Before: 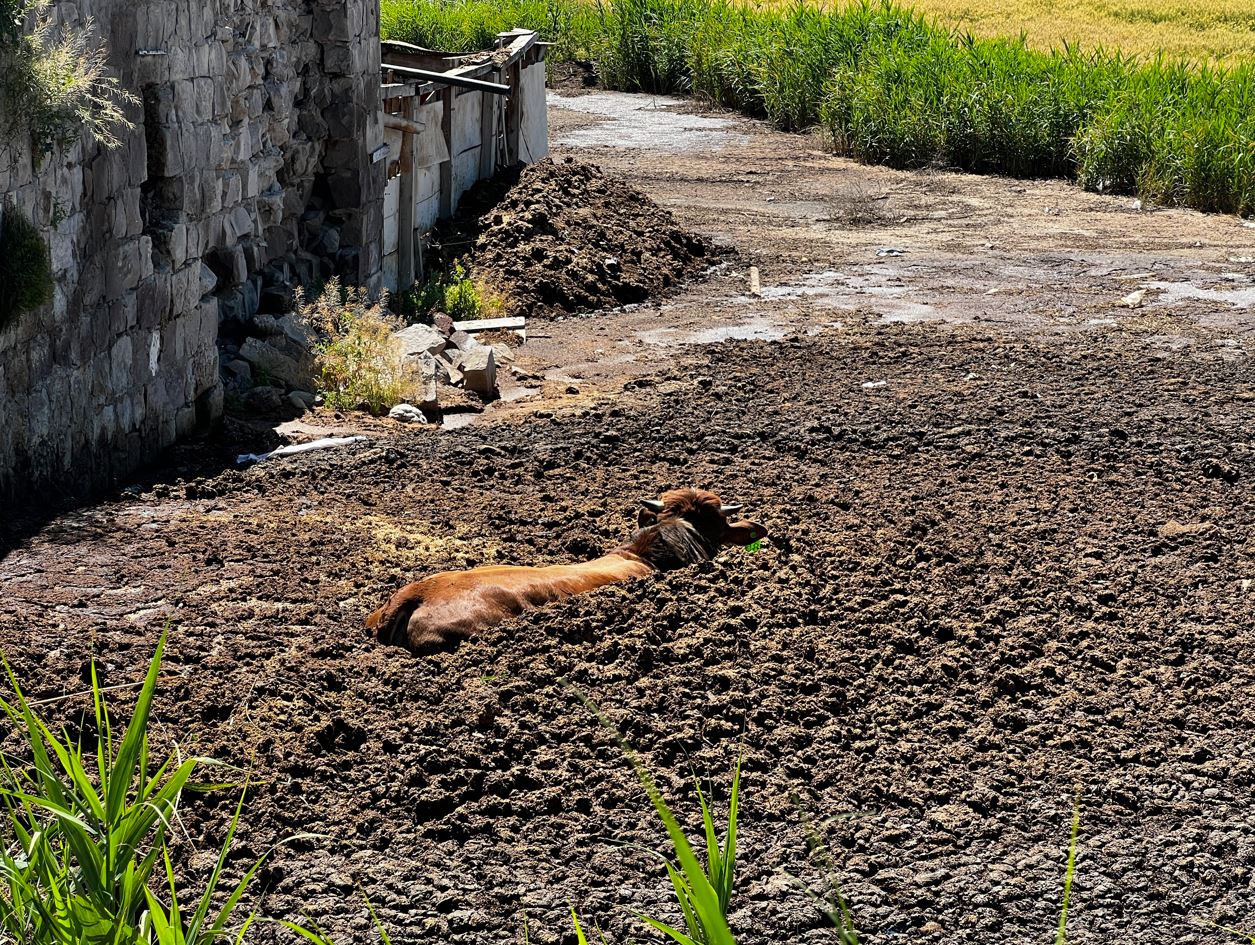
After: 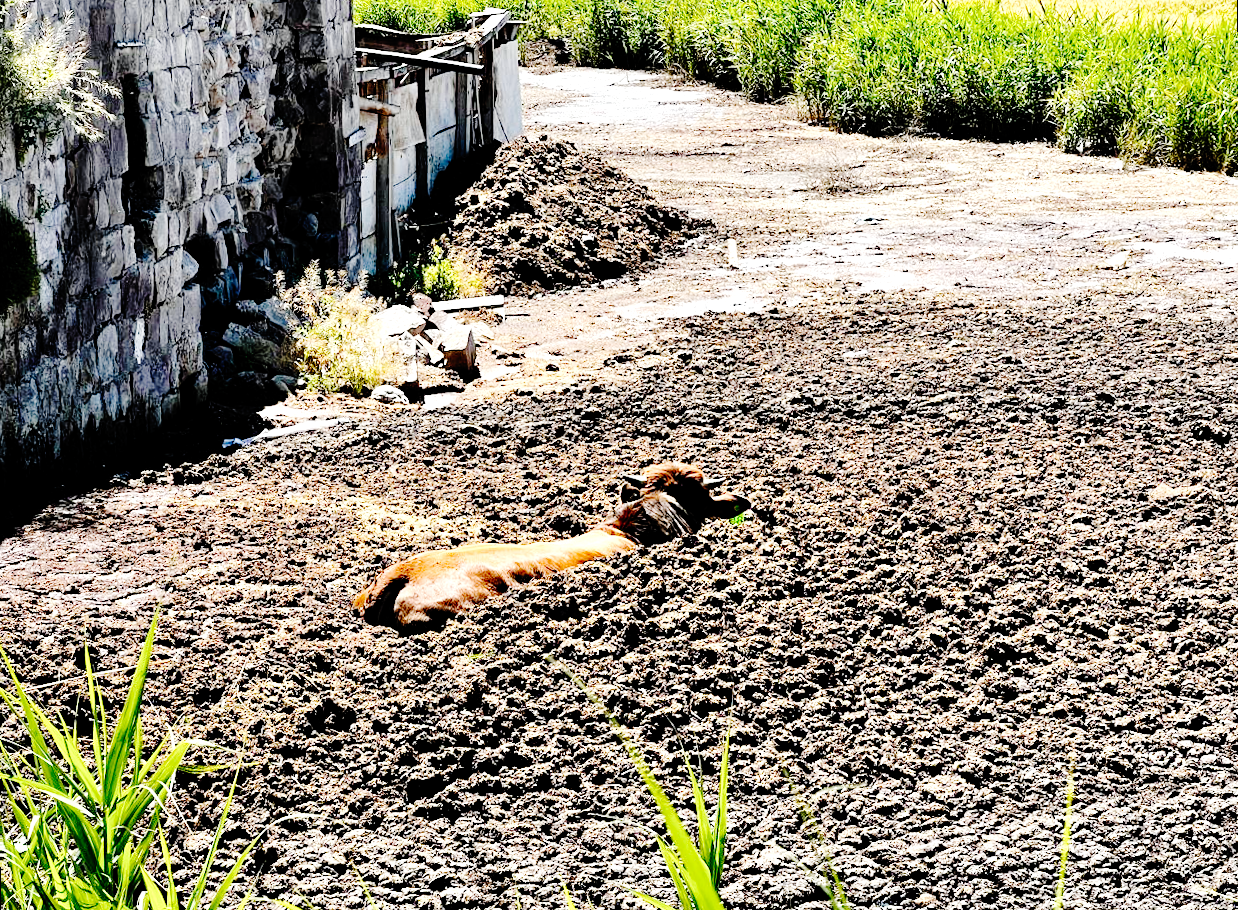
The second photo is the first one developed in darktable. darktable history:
contrast brightness saturation: contrast 0.01, saturation -0.05
rgb levels: levels [[0.01, 0.419, 0.839], [0, 0.5, 1], [0, 0.5, 1]]
shadows and highlights: radius 334.93, shadows 63.48, highlights 6.06, compress 87.7%, highlights color adjustment 39.73%, soften with gaussian
exposure: black level correction -0.002, exposure 0.708 EV, compensate exposure bias true, compensate highlight preservation false
base curve: curves: ch0 [(0, 0) (0.036, 0.01) (0.123, 0.254) (0.258, 0.504) (0.507, 0.748) (1, 1)], preserve colors none
haze removal: compatibility mode true, adaptive false
rotate and perspective: rotation -1.32°, lens shift (horizontal) -0.031, crop left 0.015, crop right 0.985, crop top 0.047, crop bottom 0.982
